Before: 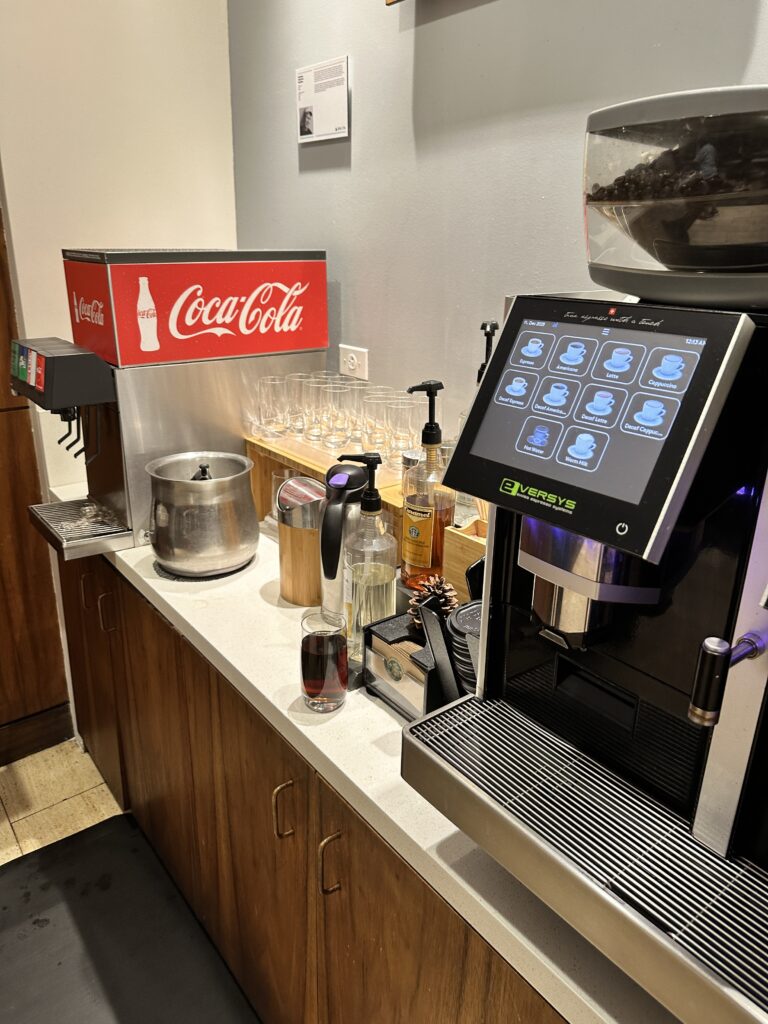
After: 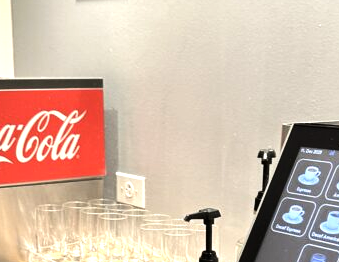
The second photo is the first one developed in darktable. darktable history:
crop: left 29.076%, top 16.808%, right 26.697%, bottom 57.534%
tone equalizer: -8 EV -0.749 EV, -7 EV -0.72 EV, -6 EV -0.623 EV, -5 EV -0.413 EV, -3 EV 0.379 EV, -2 EV 0.6 EV, -1 EV 0.681 EV, +0 EV 0.779 EV, edges refinement/feathering 500, mask exposure compensation -1.57 EV, preserve details no
color correction: highlights b* 0.005
